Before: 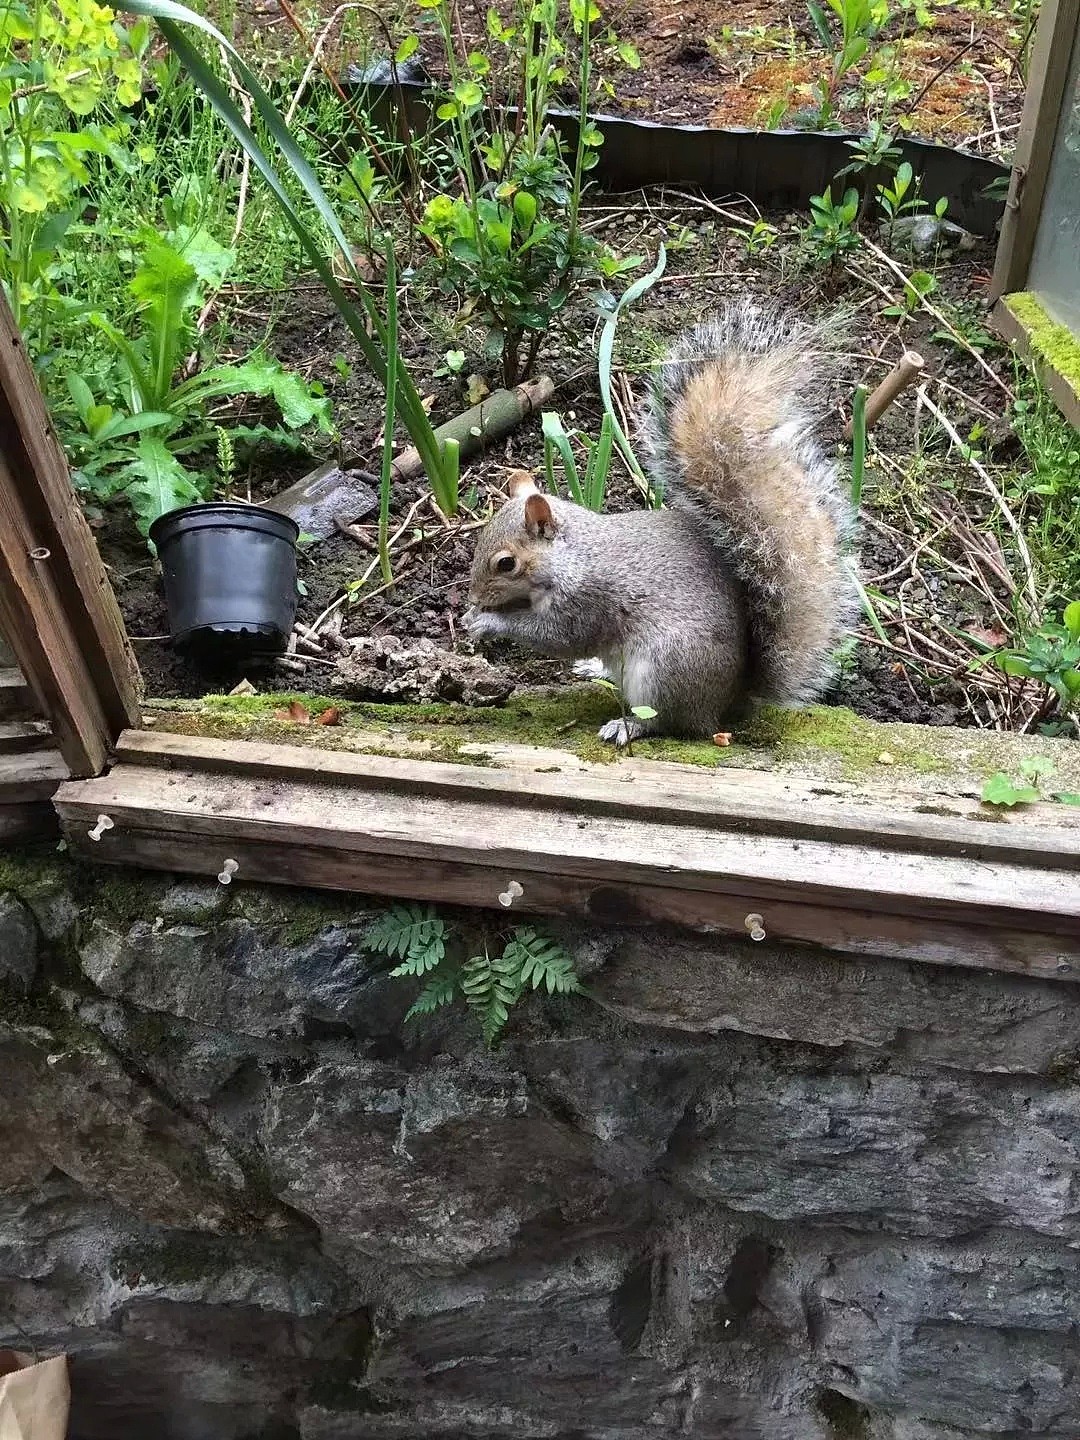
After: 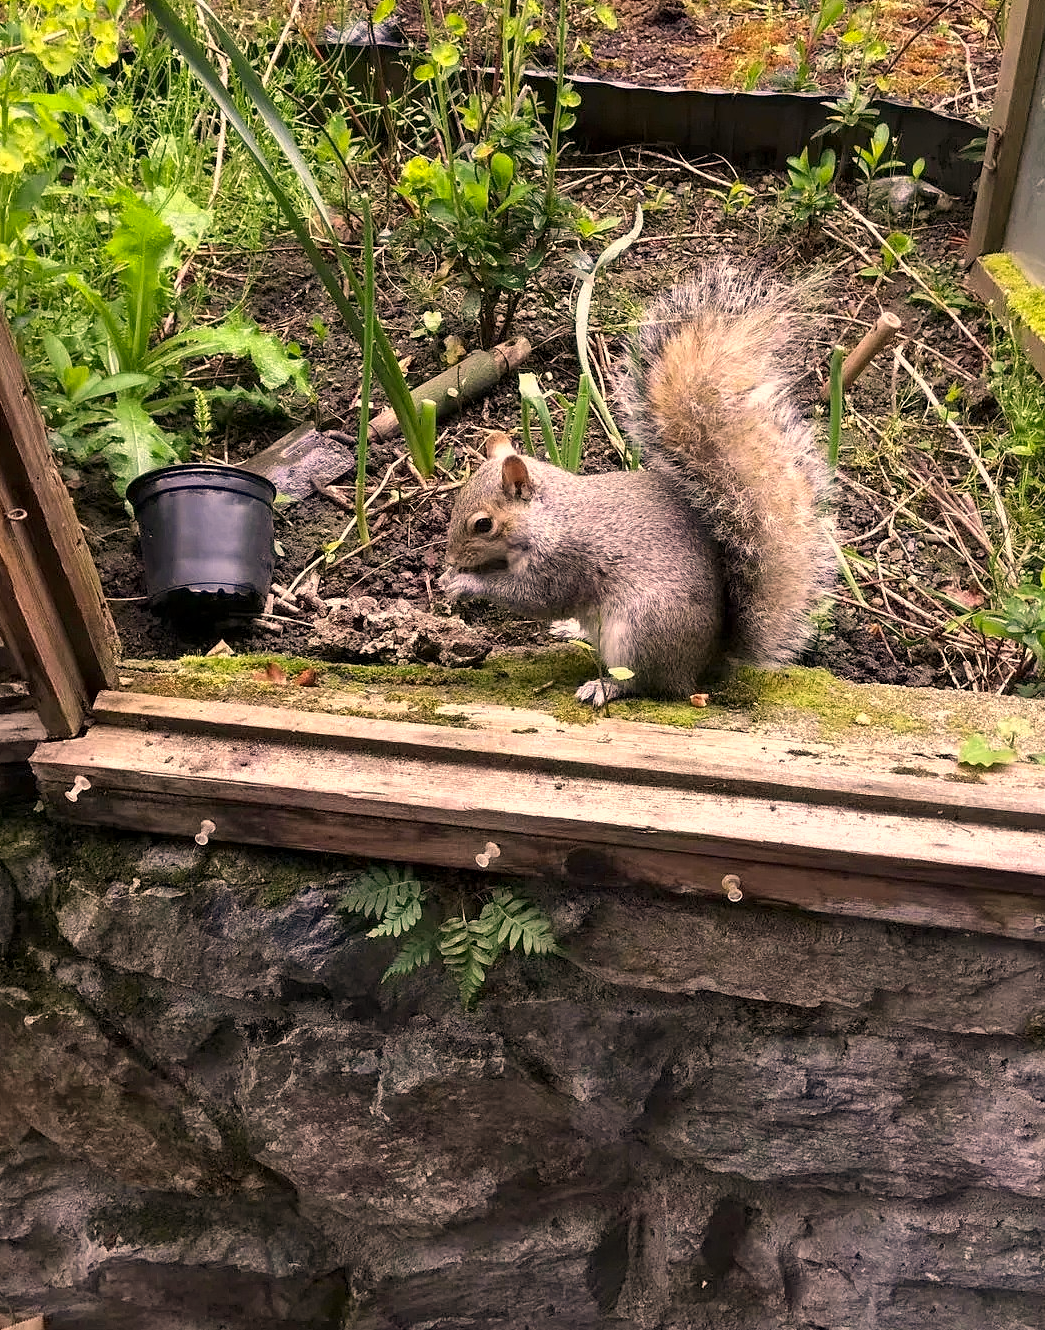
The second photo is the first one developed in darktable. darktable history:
crop: left 2.157%, top 2.752%, right 0.995%, bottom 4.871%
color correction: highlights a* 17.57, highlights b* 18.78
local contrast: highlights 107%, shadows 103%, detail 120%, midtone range 0.2
